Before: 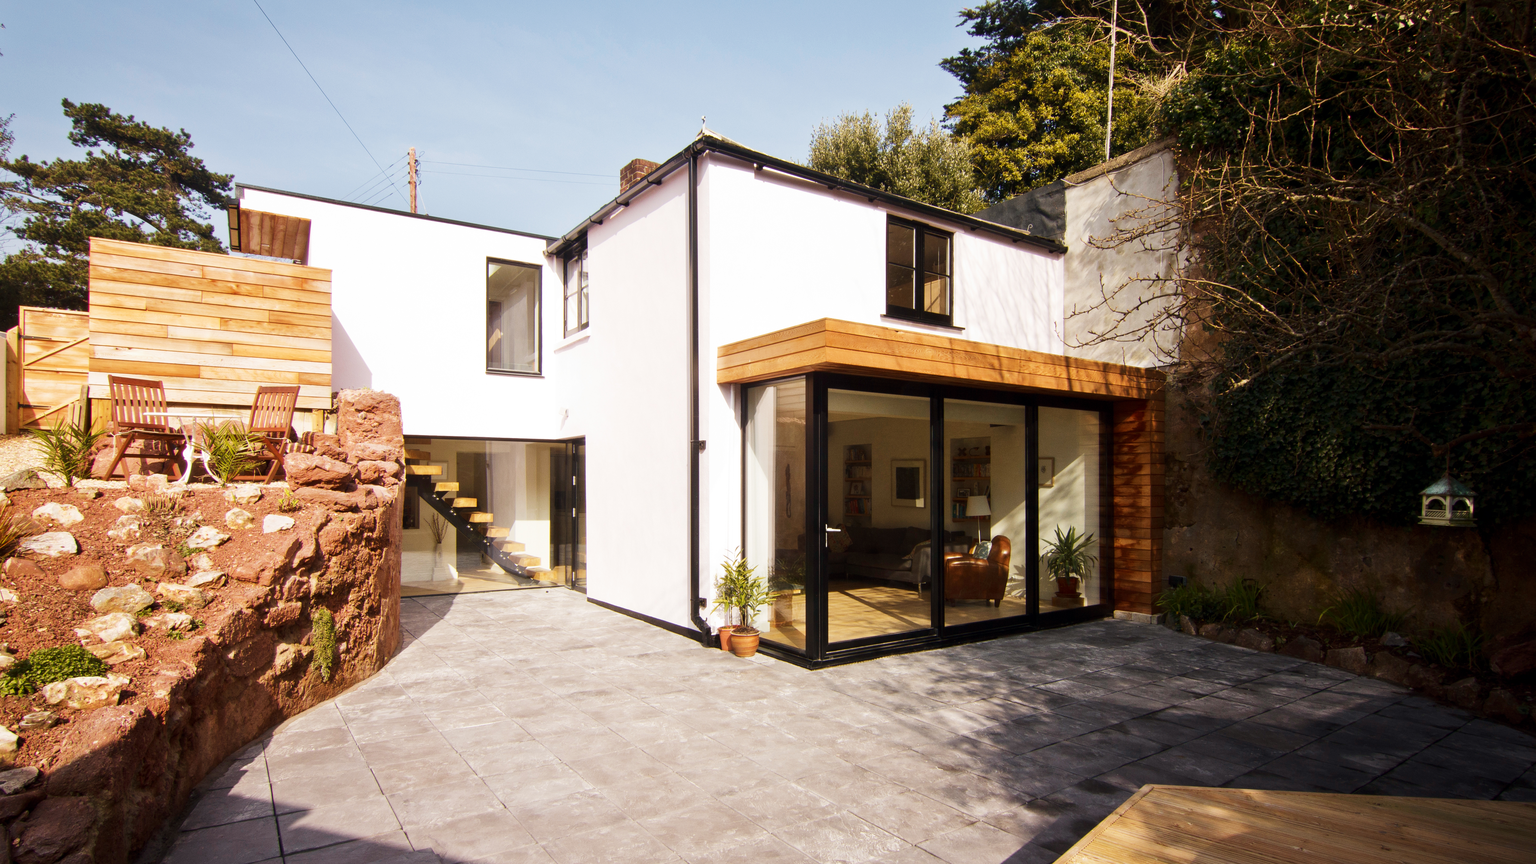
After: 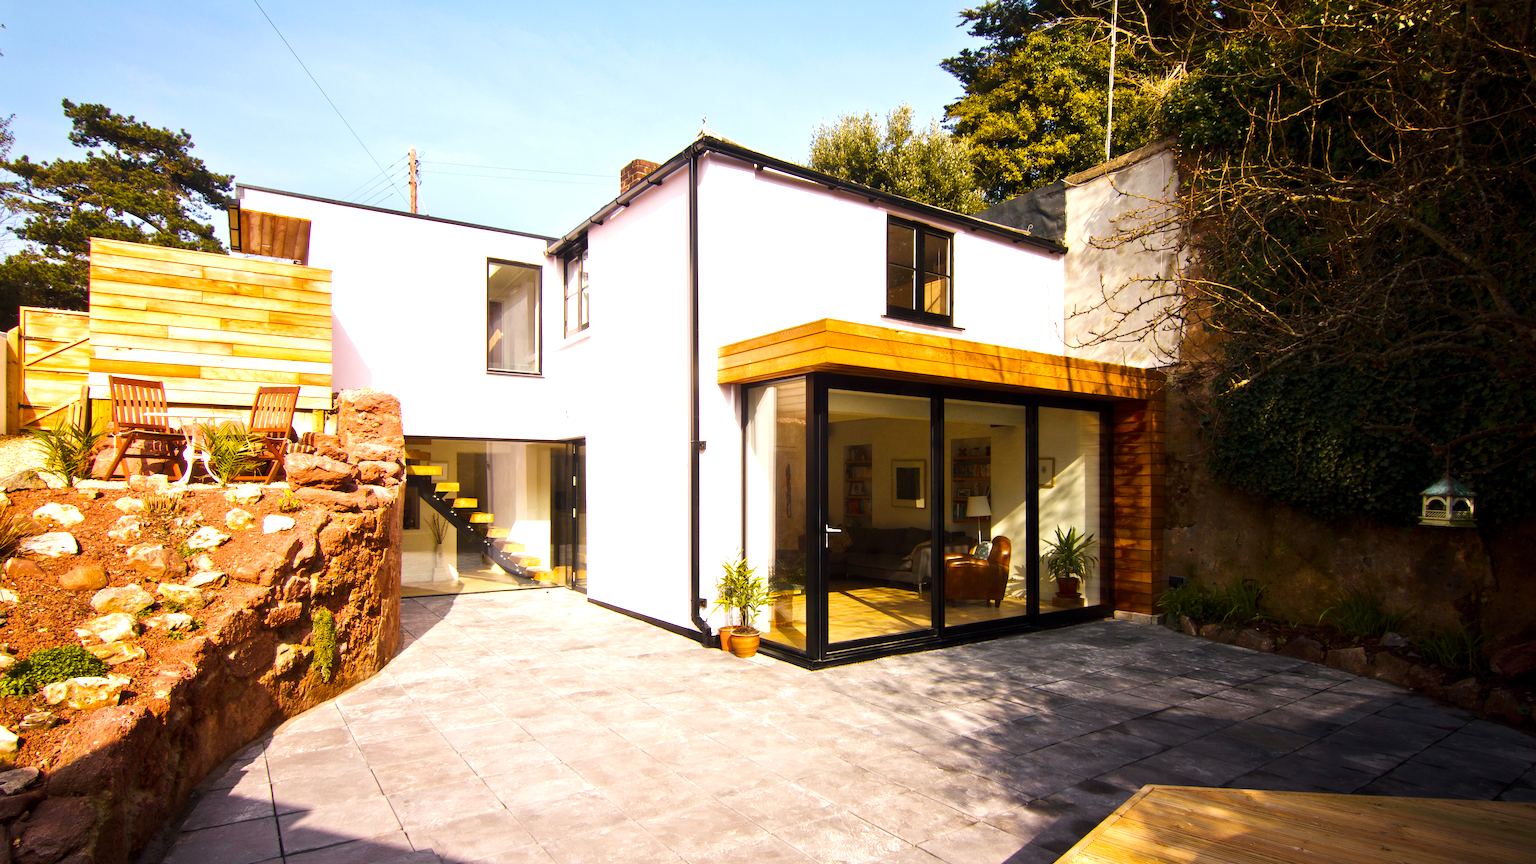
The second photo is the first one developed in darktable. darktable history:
color balance rgb: linear chroma grading › shadows -8.368%, linear chroma grading › global chroma 9.751%, perceptual saturation grading › global saturation 15.045%, perceptual brilliance grading › highlights 10.133%, perceptual brilliance grading › mid-tones 4.812%, global vibrance 20.697%
exposure: exposure 0.128 EV, compensate highlight preservation false
